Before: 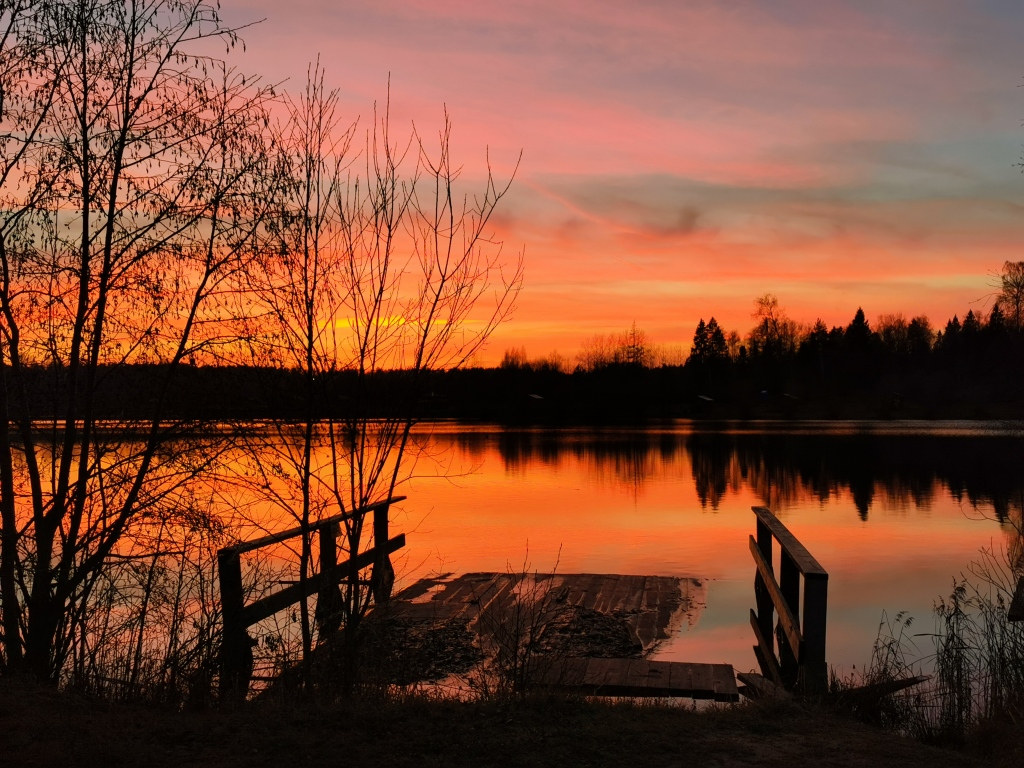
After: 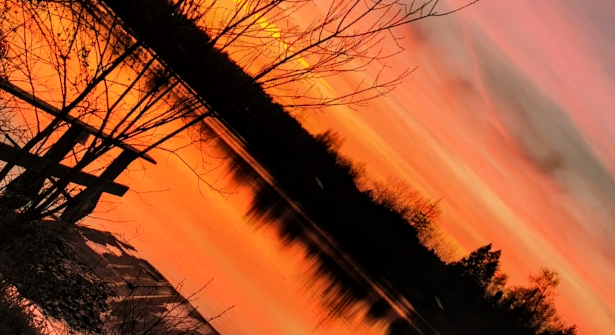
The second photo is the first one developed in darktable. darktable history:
local contrast: detail 130%
crop and rotate: angle -44.56°, top 16.38%, right 0.885%, bottom 11.731%
shadows and highlights: low approximation 0.01, soften with gaussian
